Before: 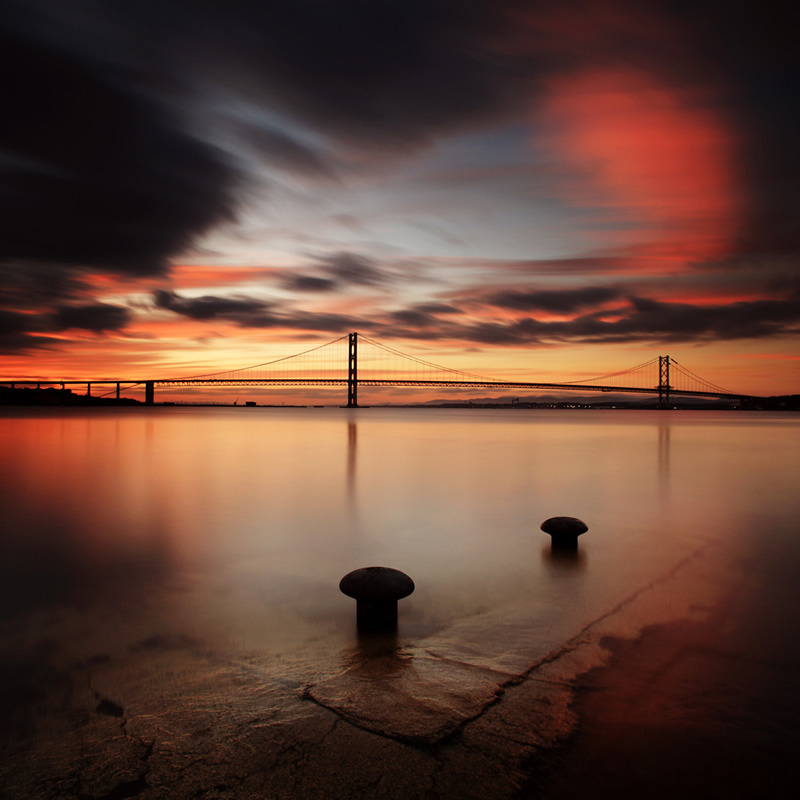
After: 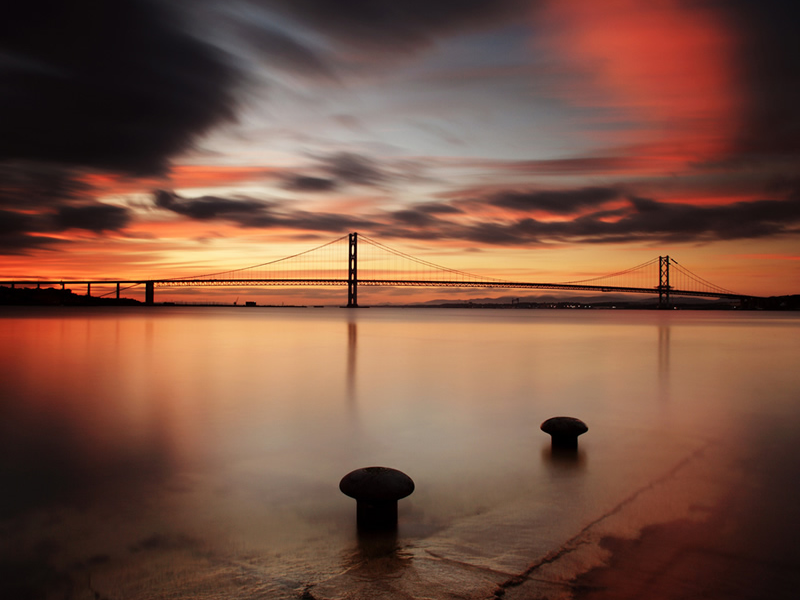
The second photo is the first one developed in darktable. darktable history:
exposure: exposure -0.01 EV, compensate highlight preservation false
crop and rotate: top 12.5%, bottom 12.5%
